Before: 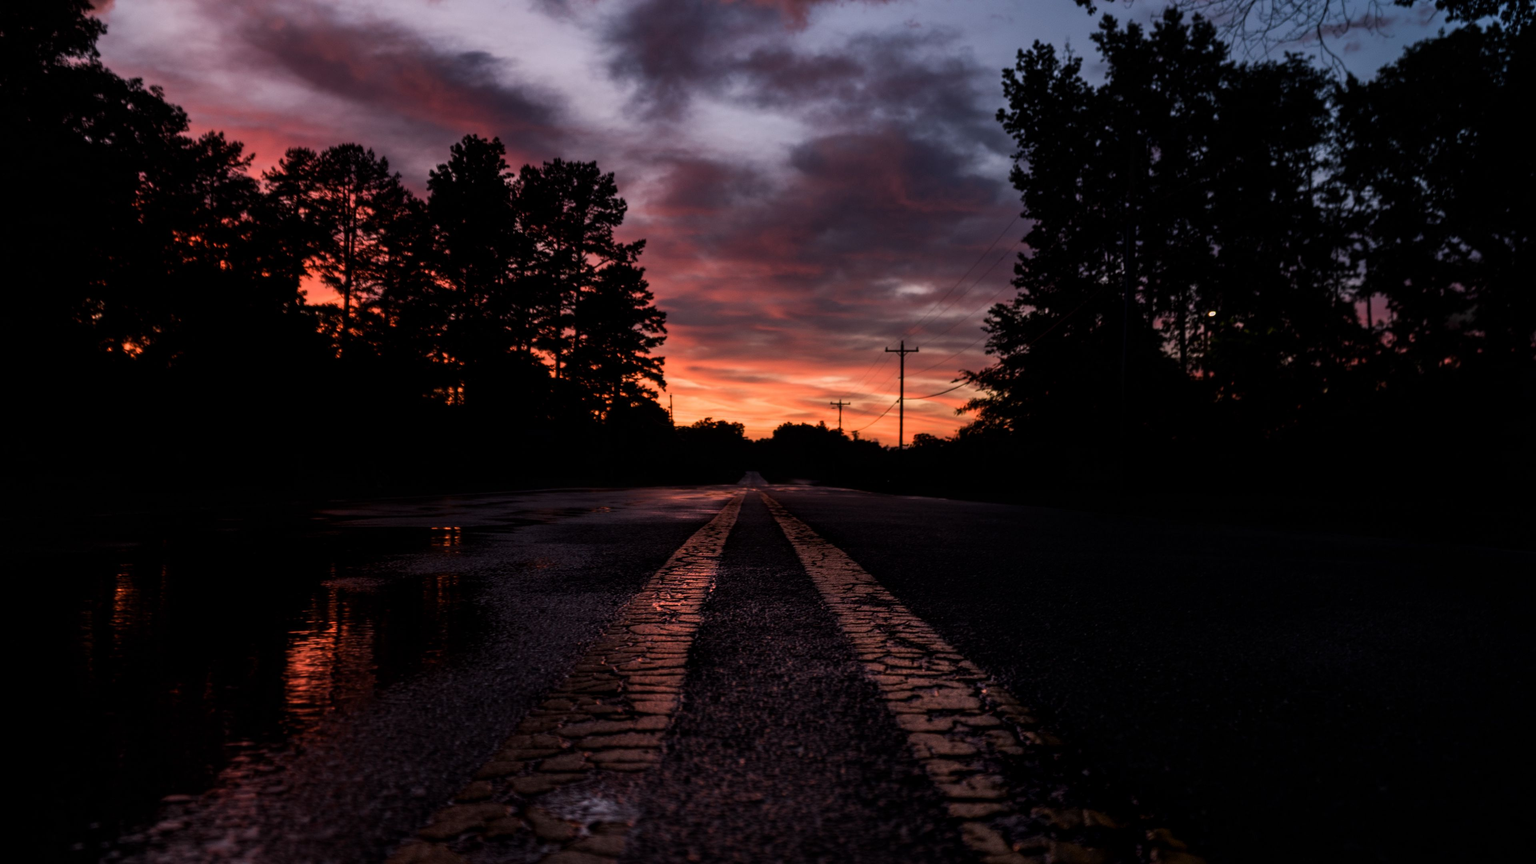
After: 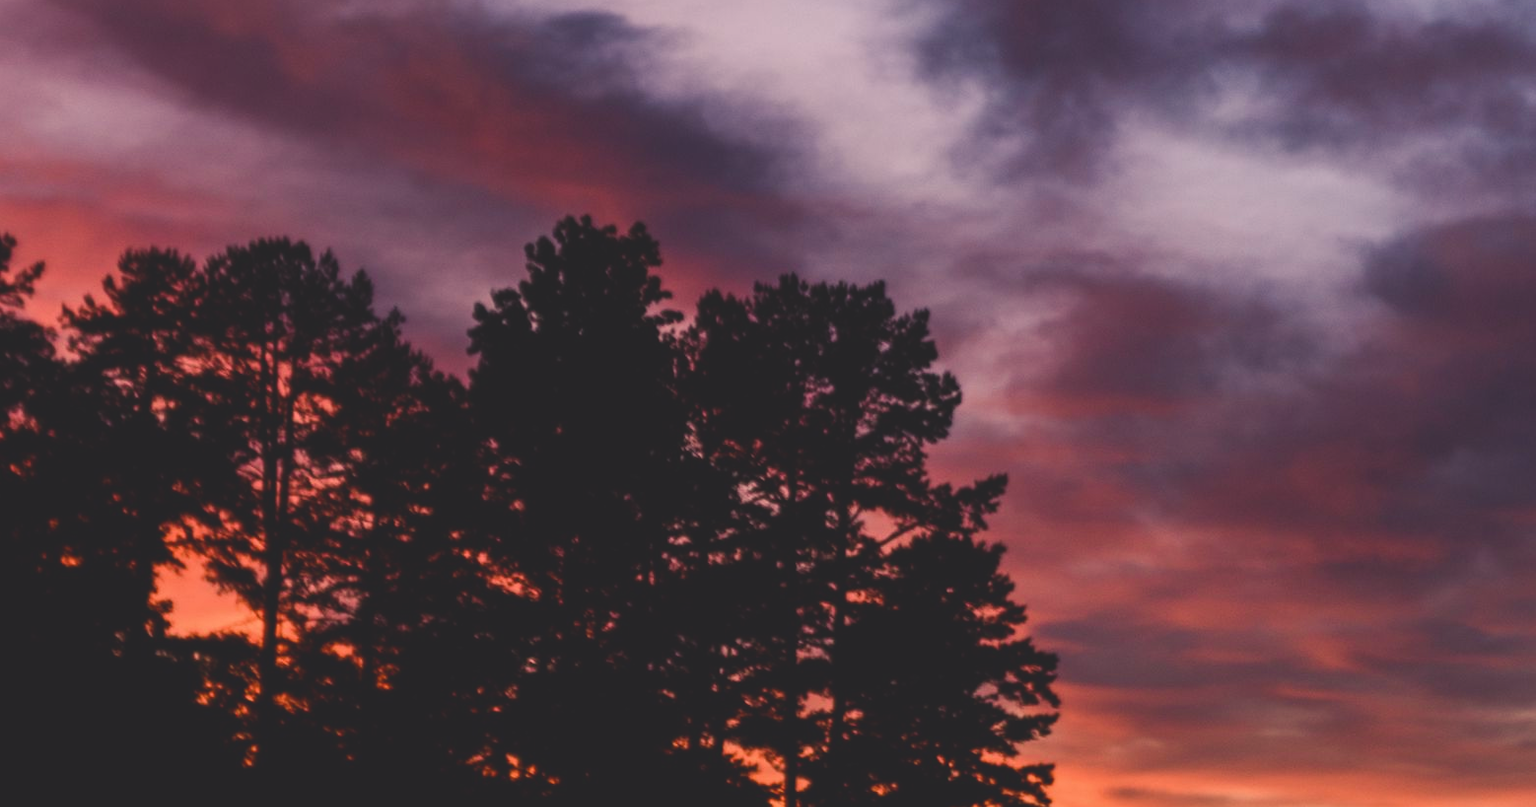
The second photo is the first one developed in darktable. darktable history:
crop: left 15.452%, top 5.459%, right 43.956%, bottom 56.62%
color balance rgb: shadows lift › chroma 2%, shadows lift › hue 247.2°, power › chroma 0.3%, power › hue 25.2°, highlights gain › chroma 3%, highlights gain › hue 60°, global offset › luminance 2%, perceptual saturation grading › global saturation 20%, perceptual saturation grading › highlights -20%, perceptual saturation grading › shadows 30%
velvia: on, module defaults
contrast brightness saturation: saturation -0.17
